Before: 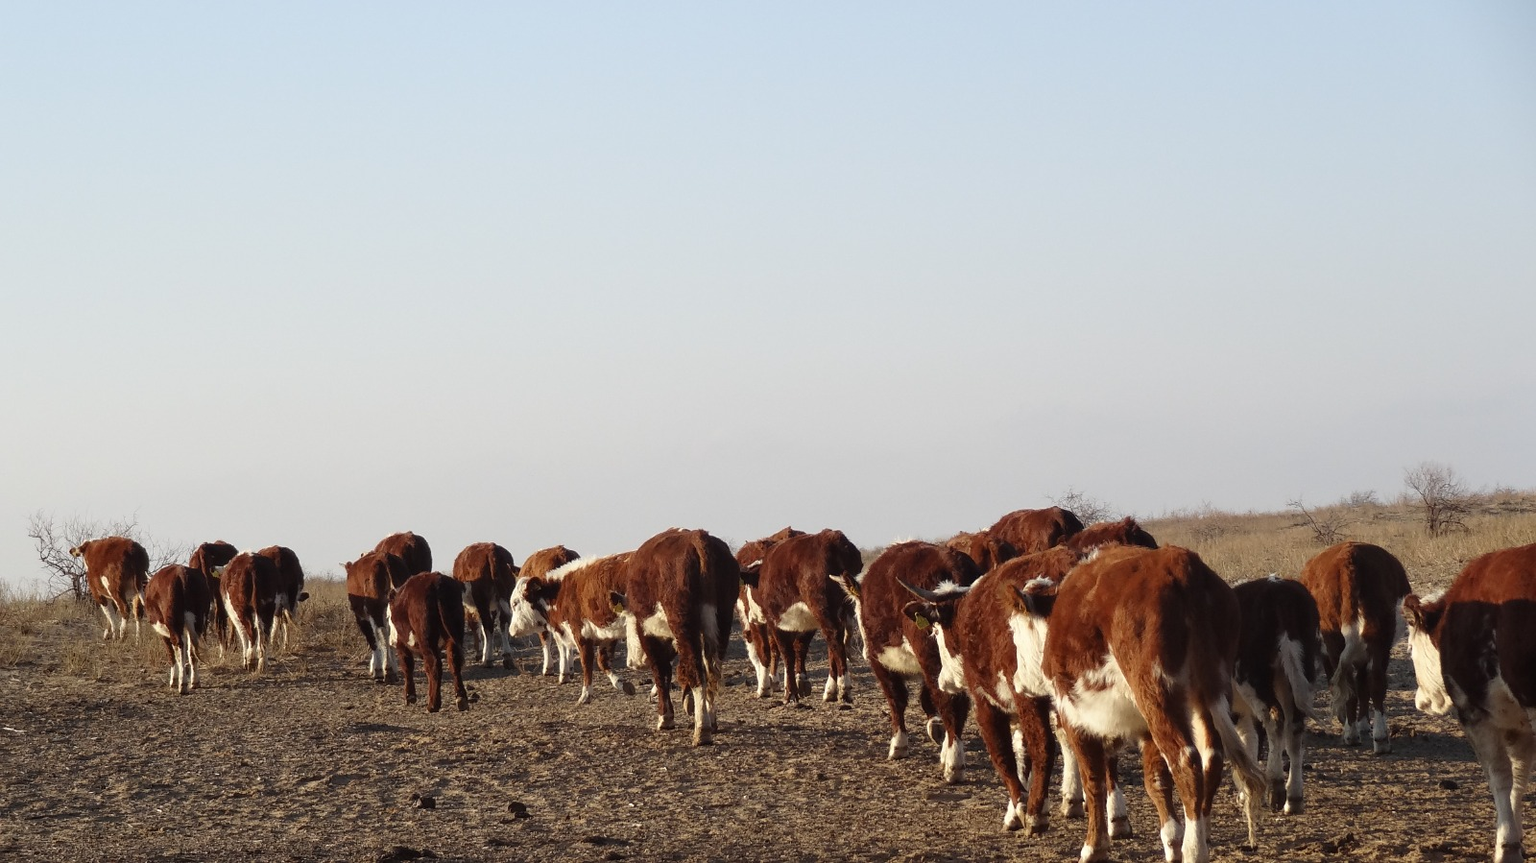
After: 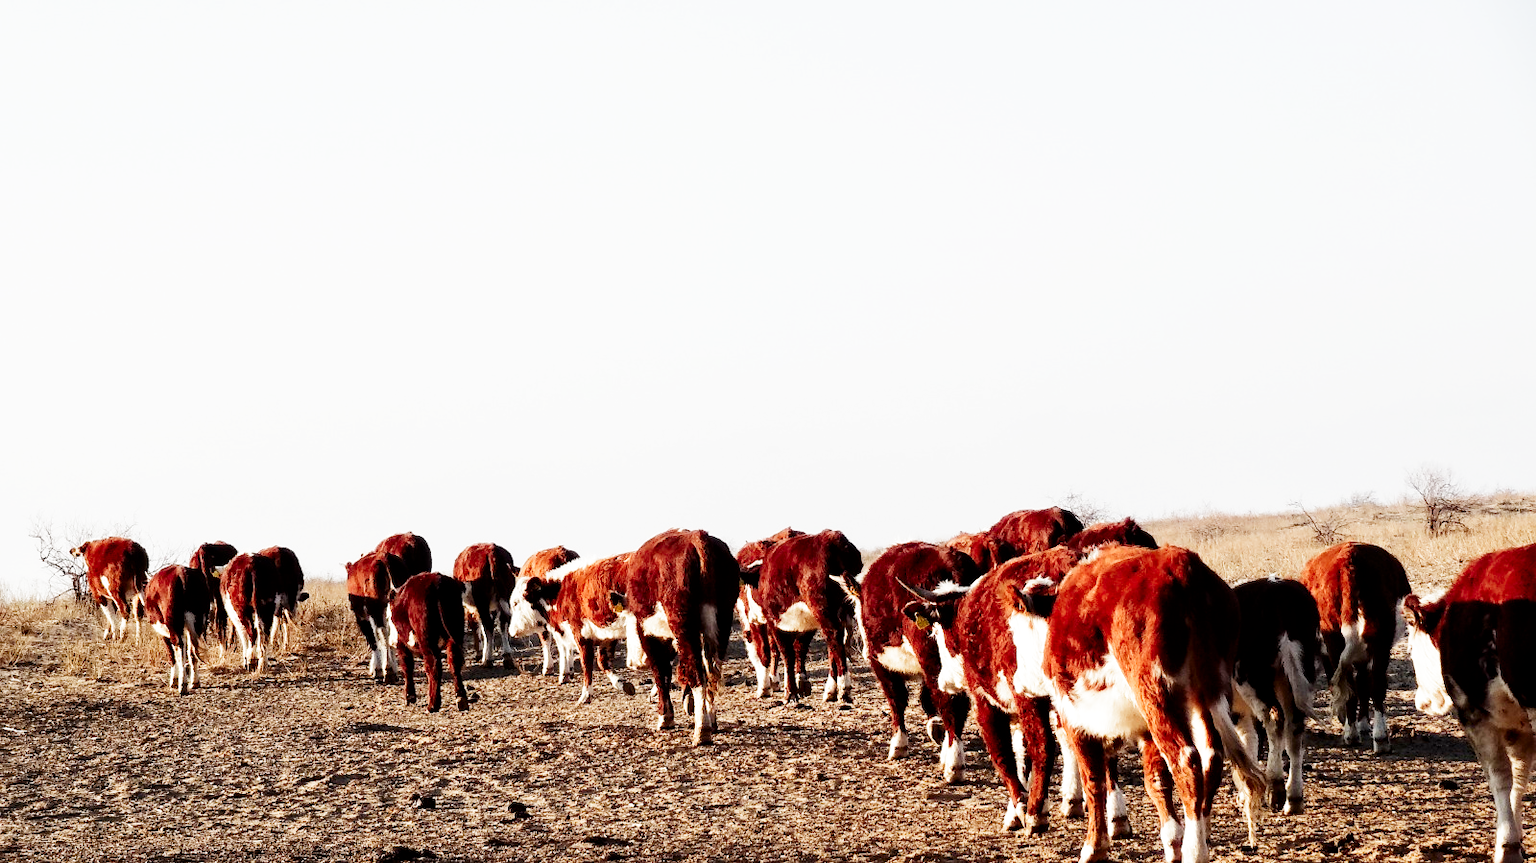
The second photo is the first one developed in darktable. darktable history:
exposure: black level correction 0, exposure 1.199 EV, compensate highlight preservation false
vignetting: fall-off start 116.4%, fall-off radius 58.52%, brightness -0.162, center (-0.079, 0.072)
contrast brightness saturation: contrast 0.221
local contrast: mode bilateral grid, contrast 20, coarseness 50, detail 119%, midtone range 0.2
filmic rgb: black relative exposure -5.08 EV, white relative exposure 3.98 EV, hardness 2.88, contrast 1.3, add noise in highlights 0, preserve chrominance no, color science v3 (2019), use custom middle-gray values true, contrast in highlights soft
color zones: curves: ch1 [(0.239, 0.552) (0.75, 0.5)]; ch2 [(0.25, 0.462) (0.749, 0.457)]
